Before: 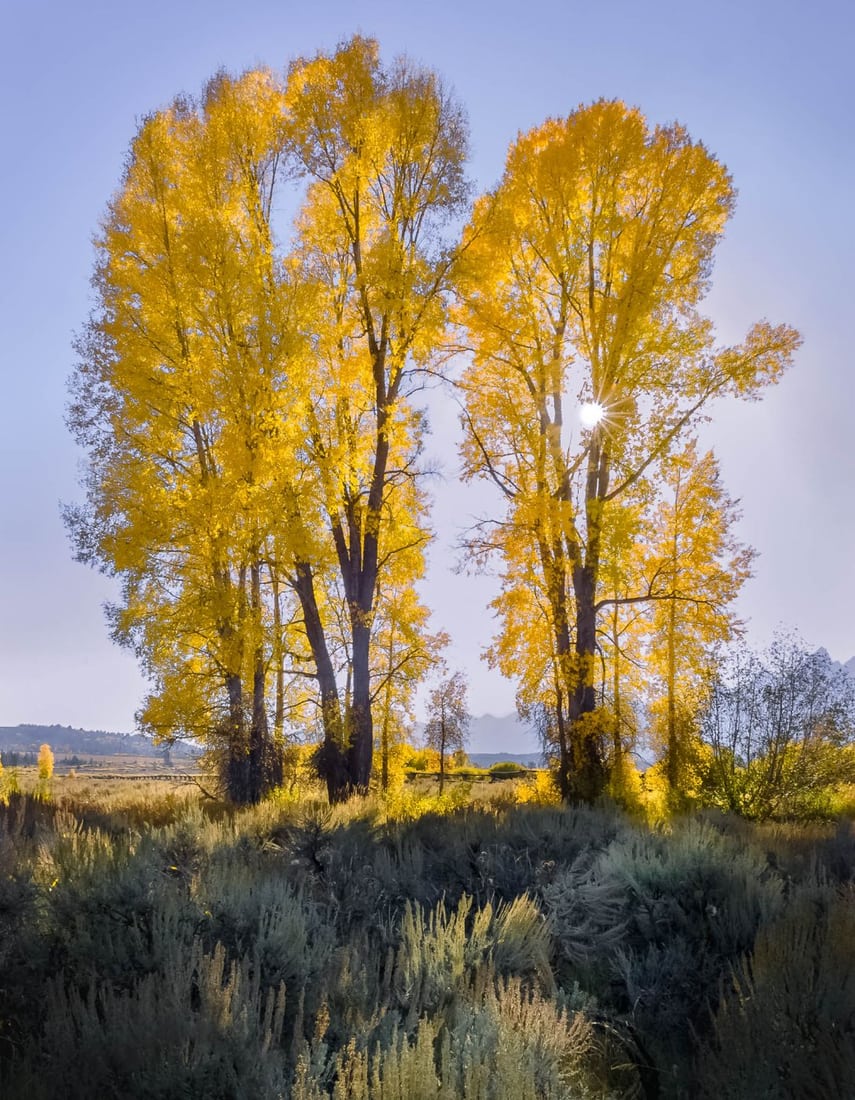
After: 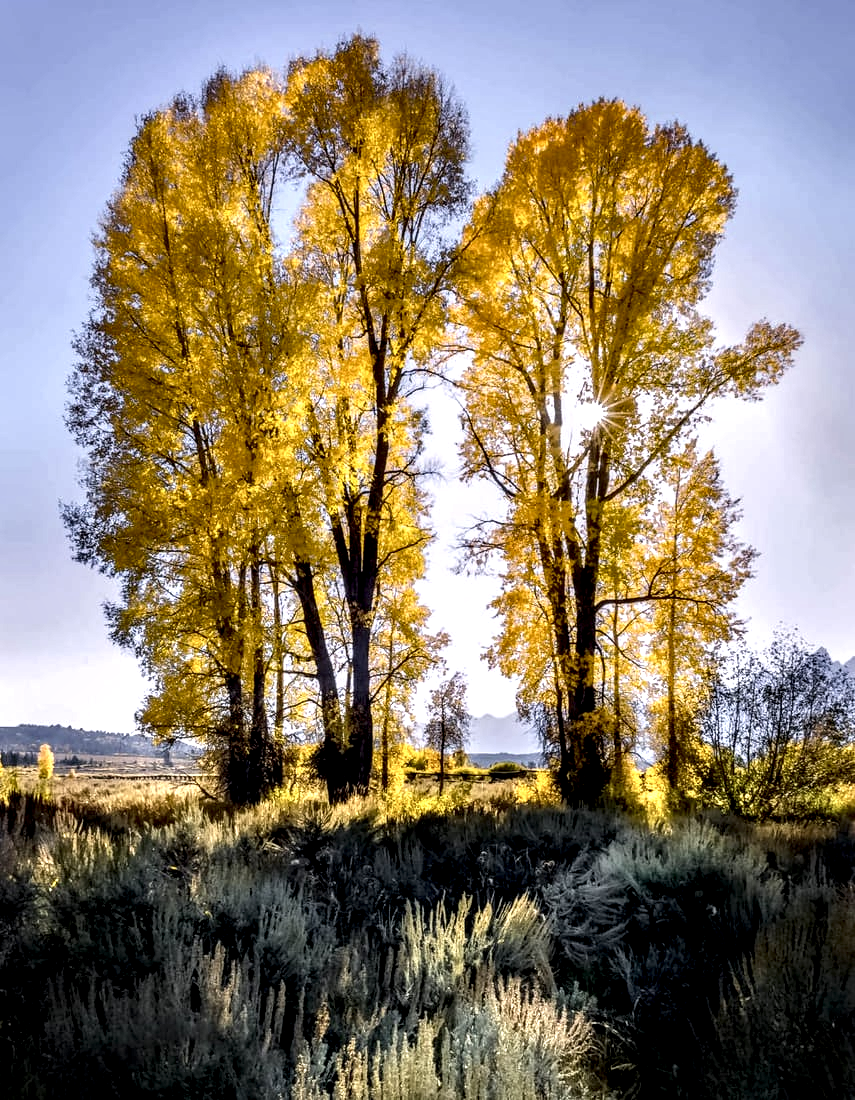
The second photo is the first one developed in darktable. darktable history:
local contrast: shadows 185%, detail 223%
